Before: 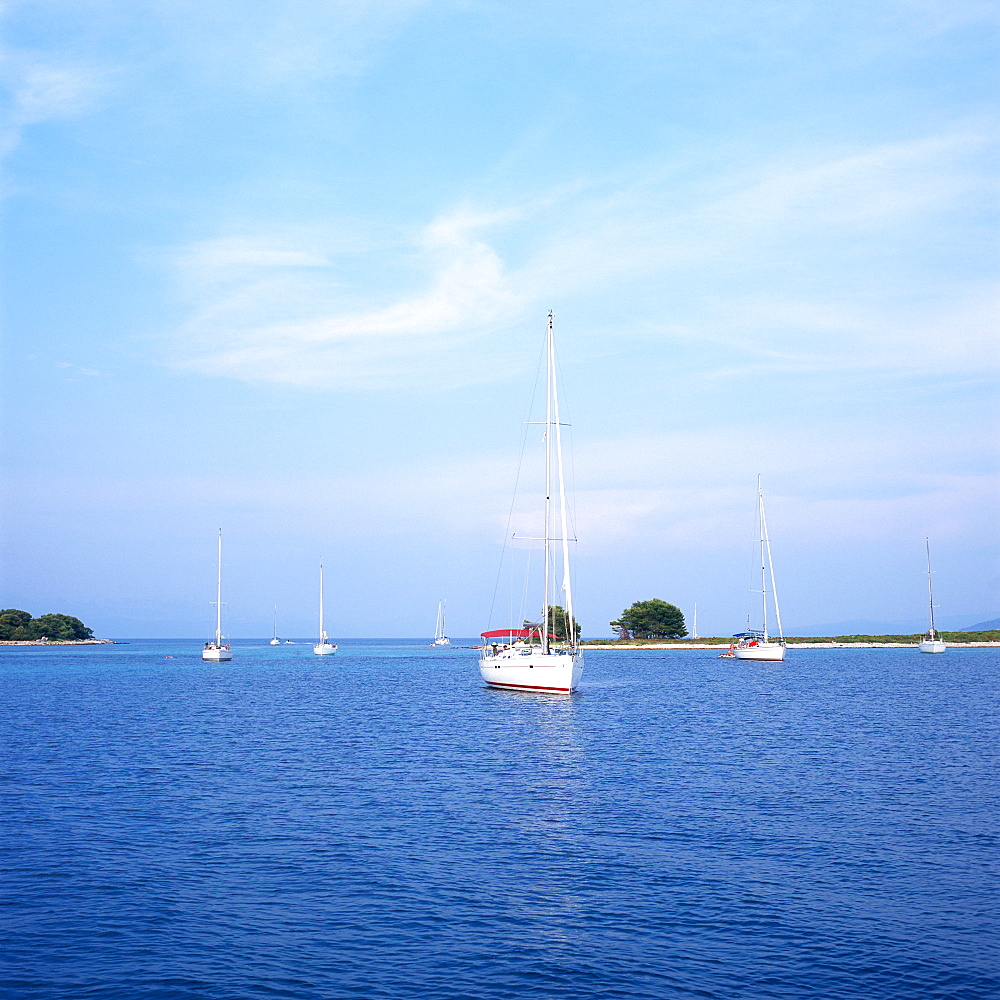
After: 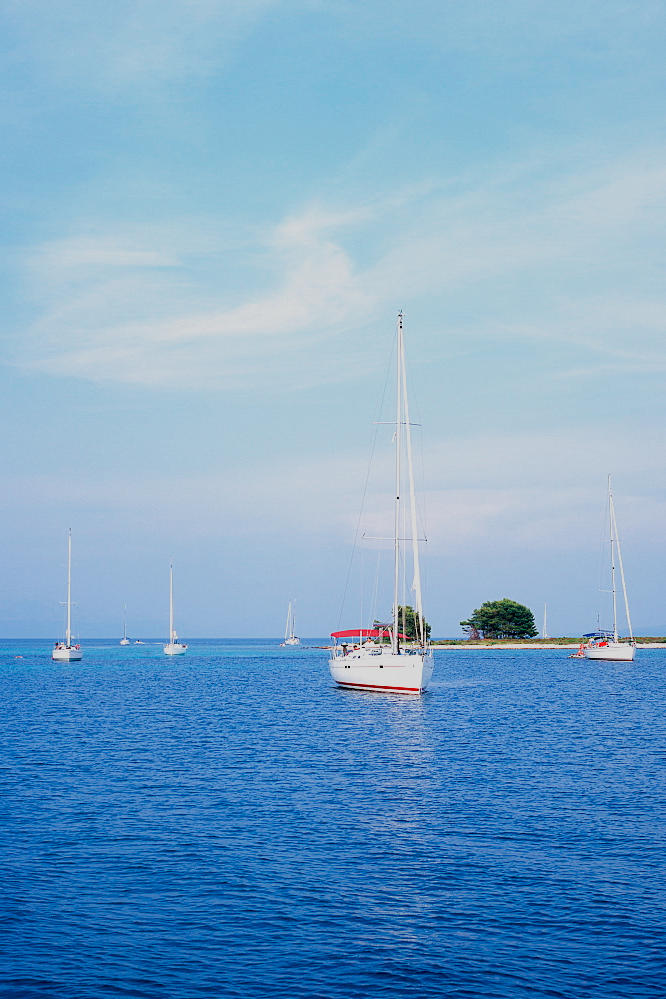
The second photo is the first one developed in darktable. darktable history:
filmic rgb: black relative exposure -7.65 EV, white relative exposure 4.56 EV, hardness 3.61
crop and rotate: left 15.055%, right 18.278%
local contrast: highlights 100%, shadows 100%, detail 120%, midtone range 0.2
